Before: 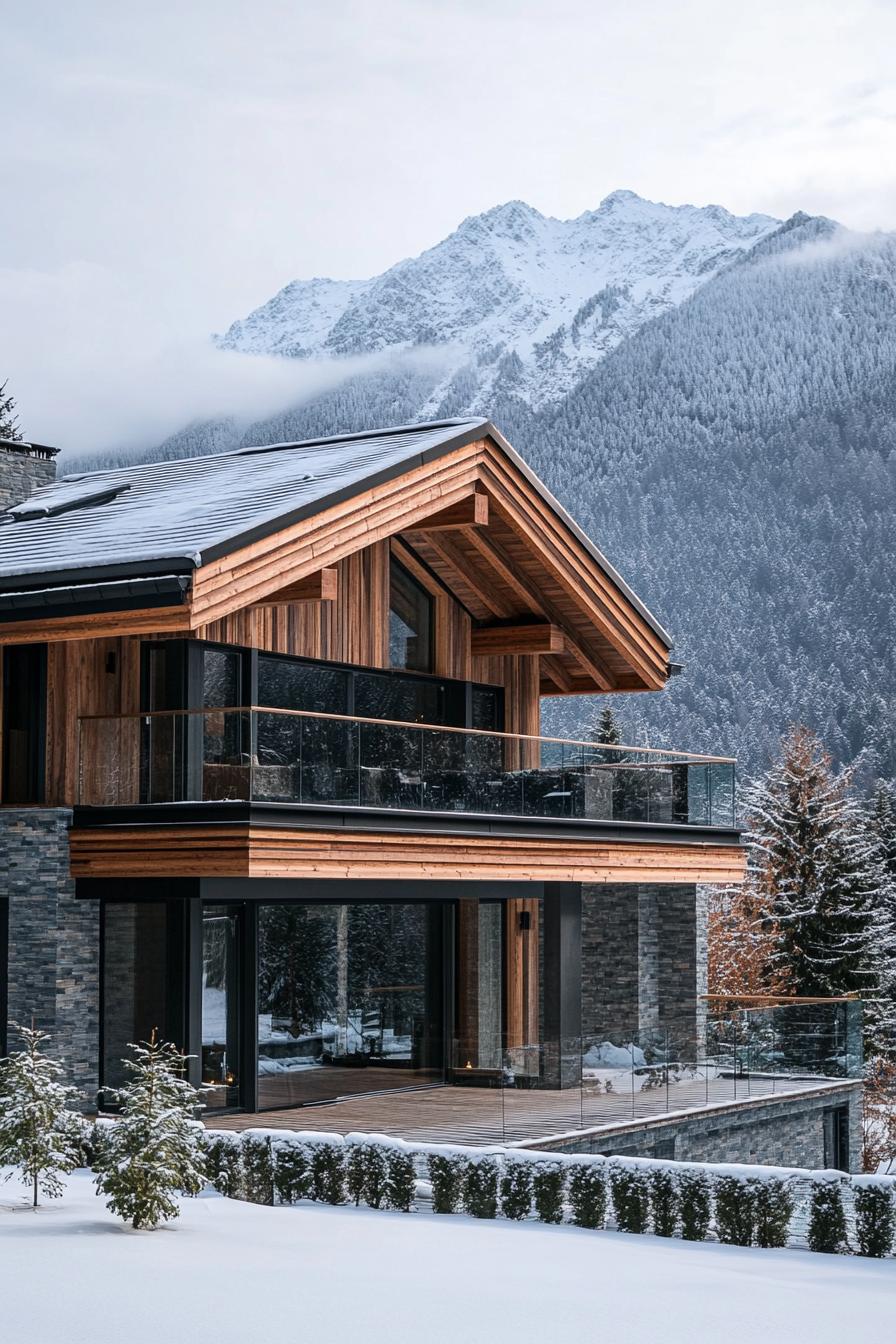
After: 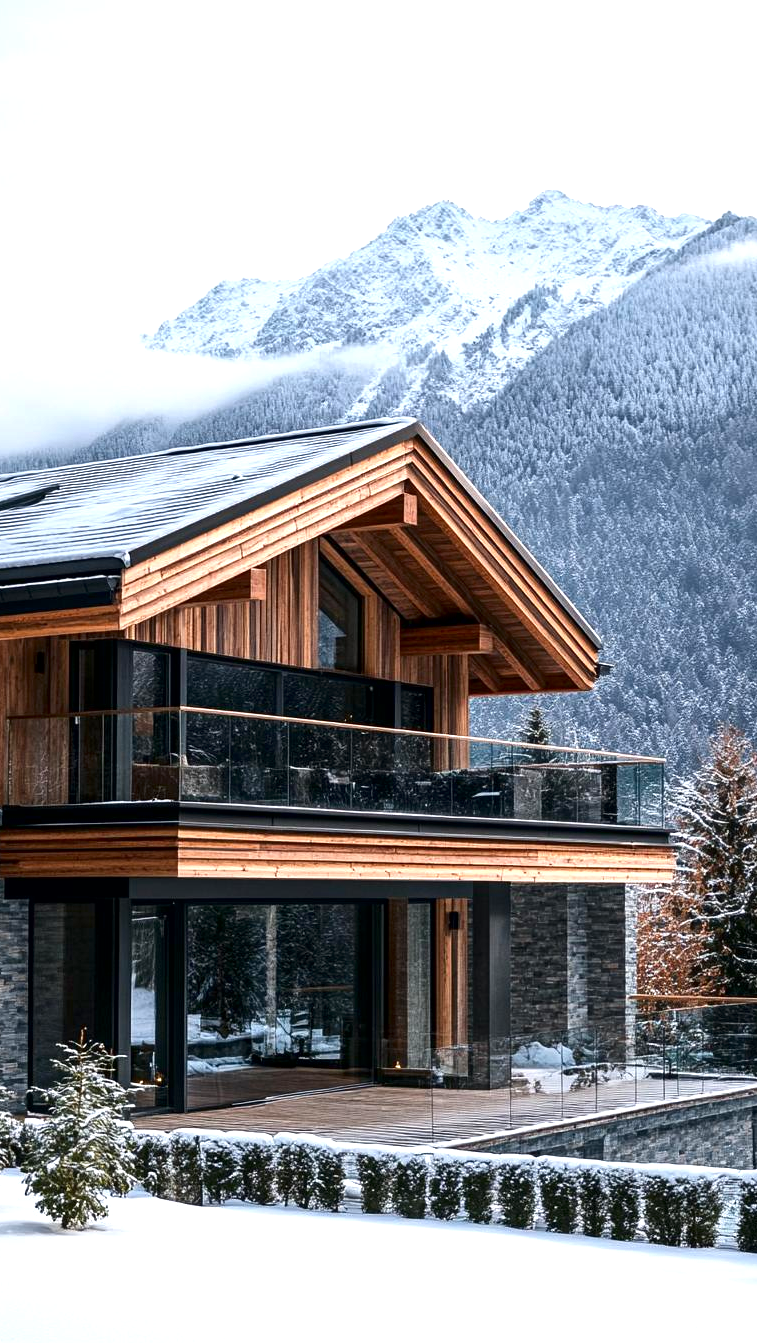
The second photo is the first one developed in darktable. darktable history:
exposure: exposure 0.657 EV, compensate highlight preservation false
color calibration: illuminant same as pipeline (D50), adaptation none (bypass), x 0.333, y 0.334, temperature 5010.81 K
local contrast: mode bilateral grid, contrast 20, coarseness 50, detail 119%, midtone range 0.2
crop: left 8.034%, right 7.429%
contrast brightness saturation: contrast 0.065, brightness -0.132, saturation 0.059
